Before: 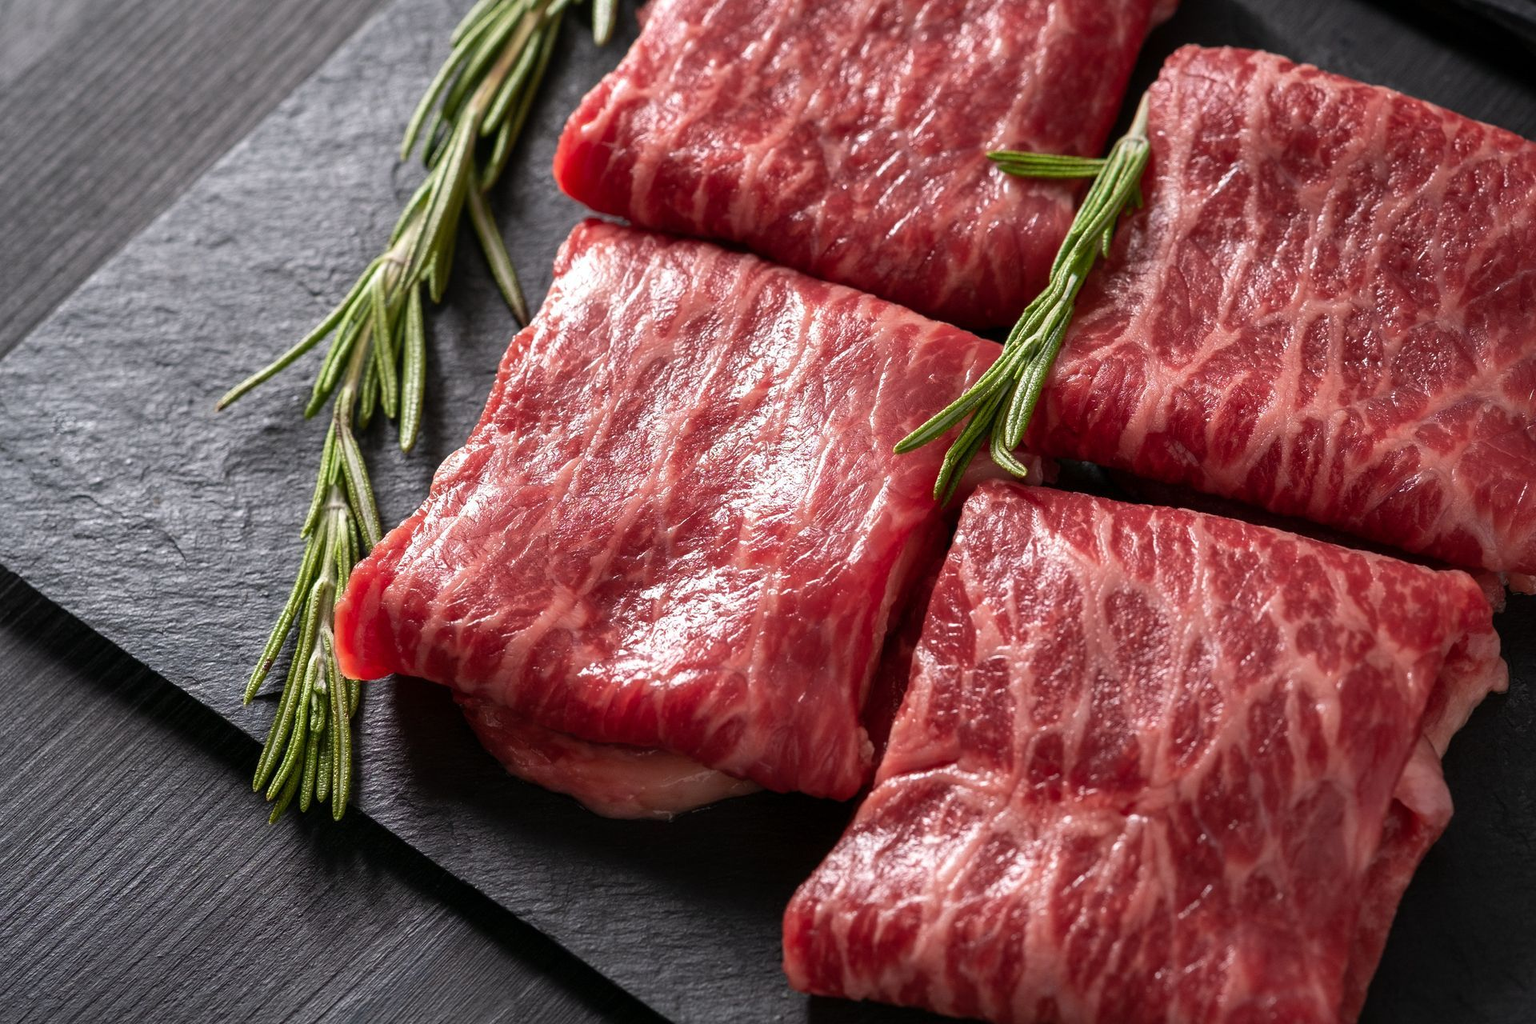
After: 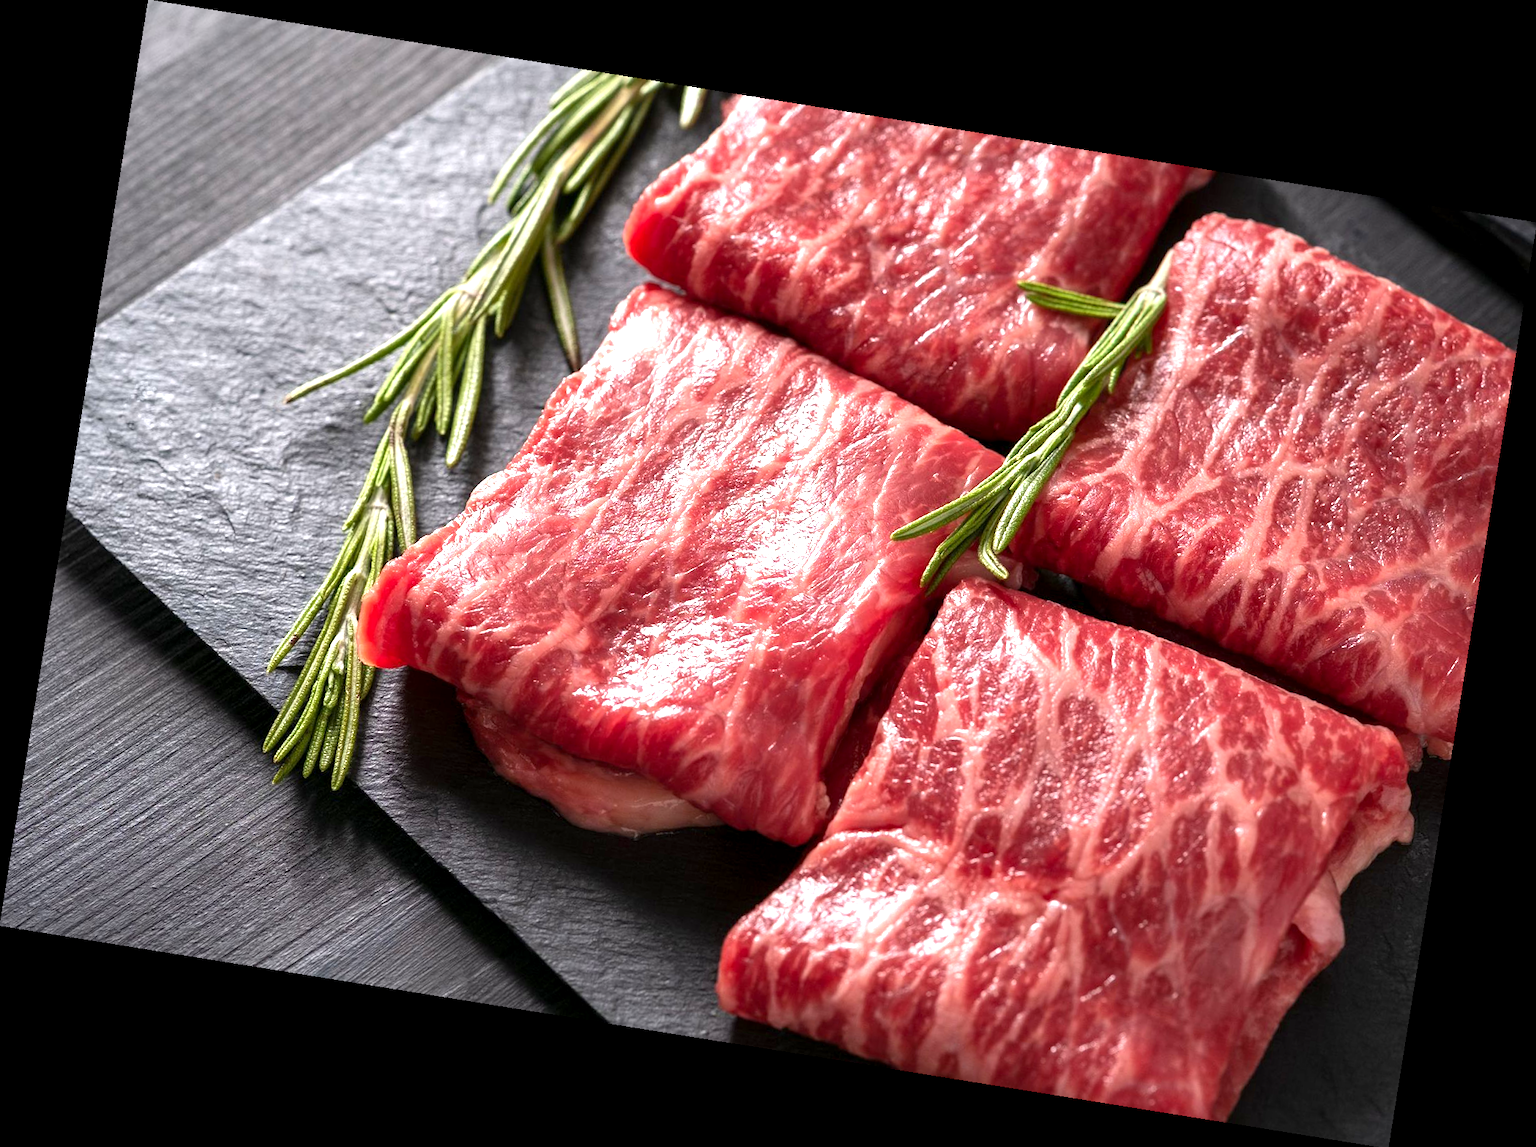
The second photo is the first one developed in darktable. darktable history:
exposure: black level correction 0.001, exposure 0.955 EV, compensate exposure bias true, compensate highlight preservation false
rotate and perspective: rotation 9.12°, automatic cropping off
